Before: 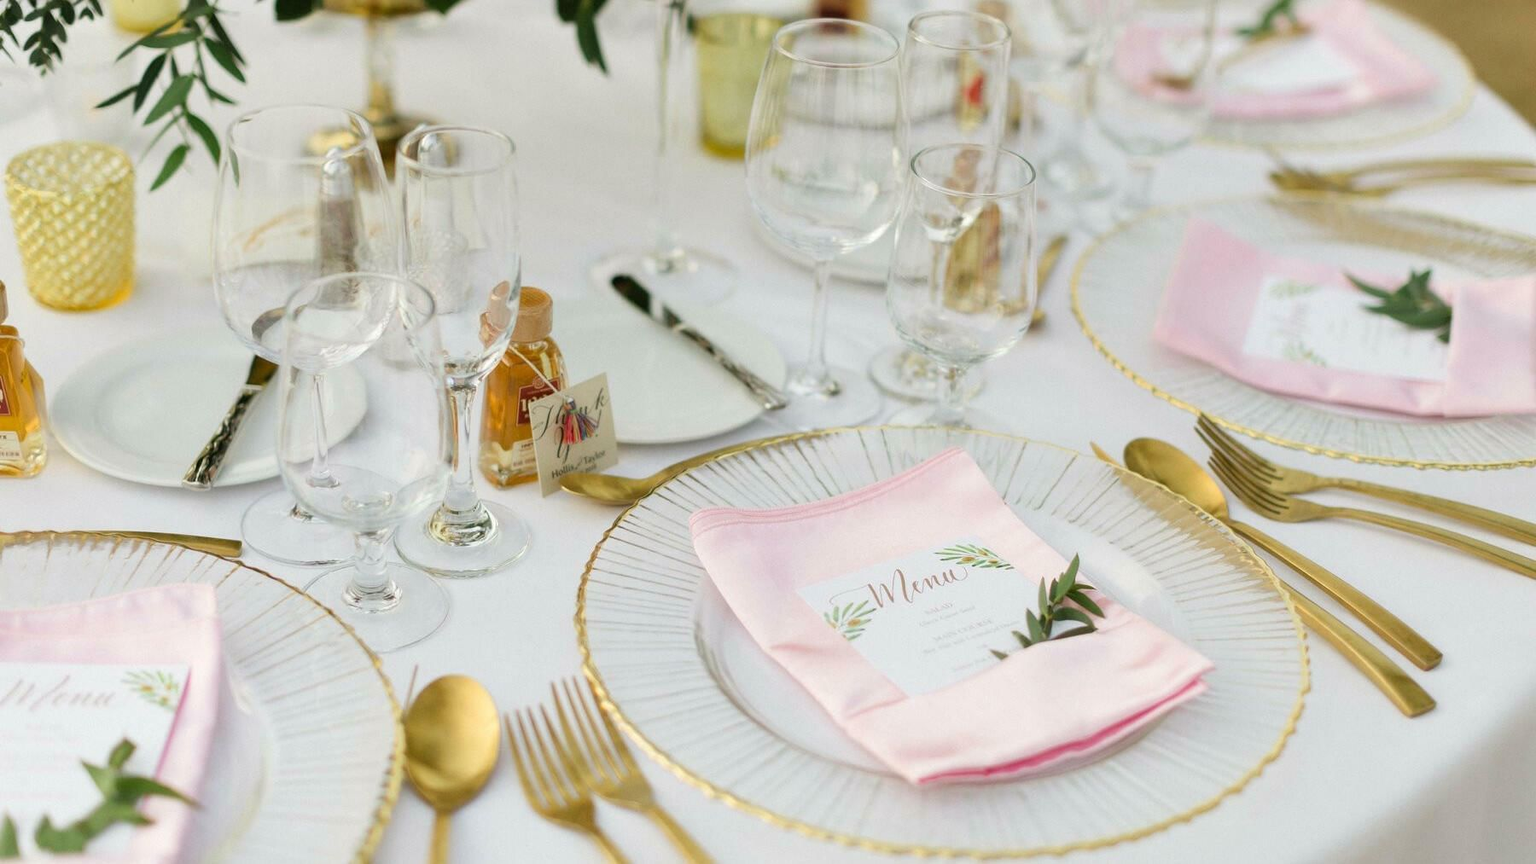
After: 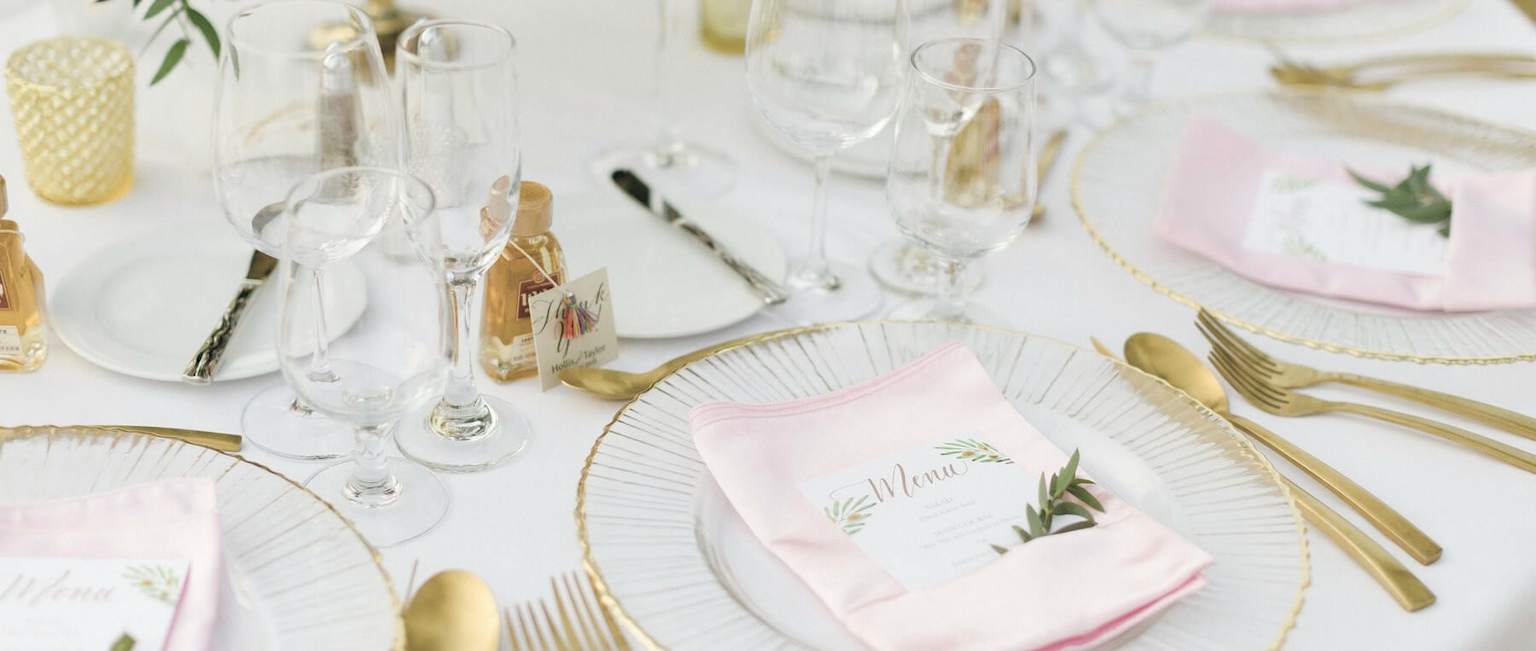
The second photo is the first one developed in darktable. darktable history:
color balance rgb: perceptual saturation grading › global saturation 40.857%, perceptual saturation grading › highlights -25.189%, perceptual saturation grading › mid-tones 35.648%, perceptual saturation grading › shadows 35.401%
contrast brightness saturation: brightness 0.184, saturation -0.495
crop and rotate: top 12.335%, bottom 12.288%
